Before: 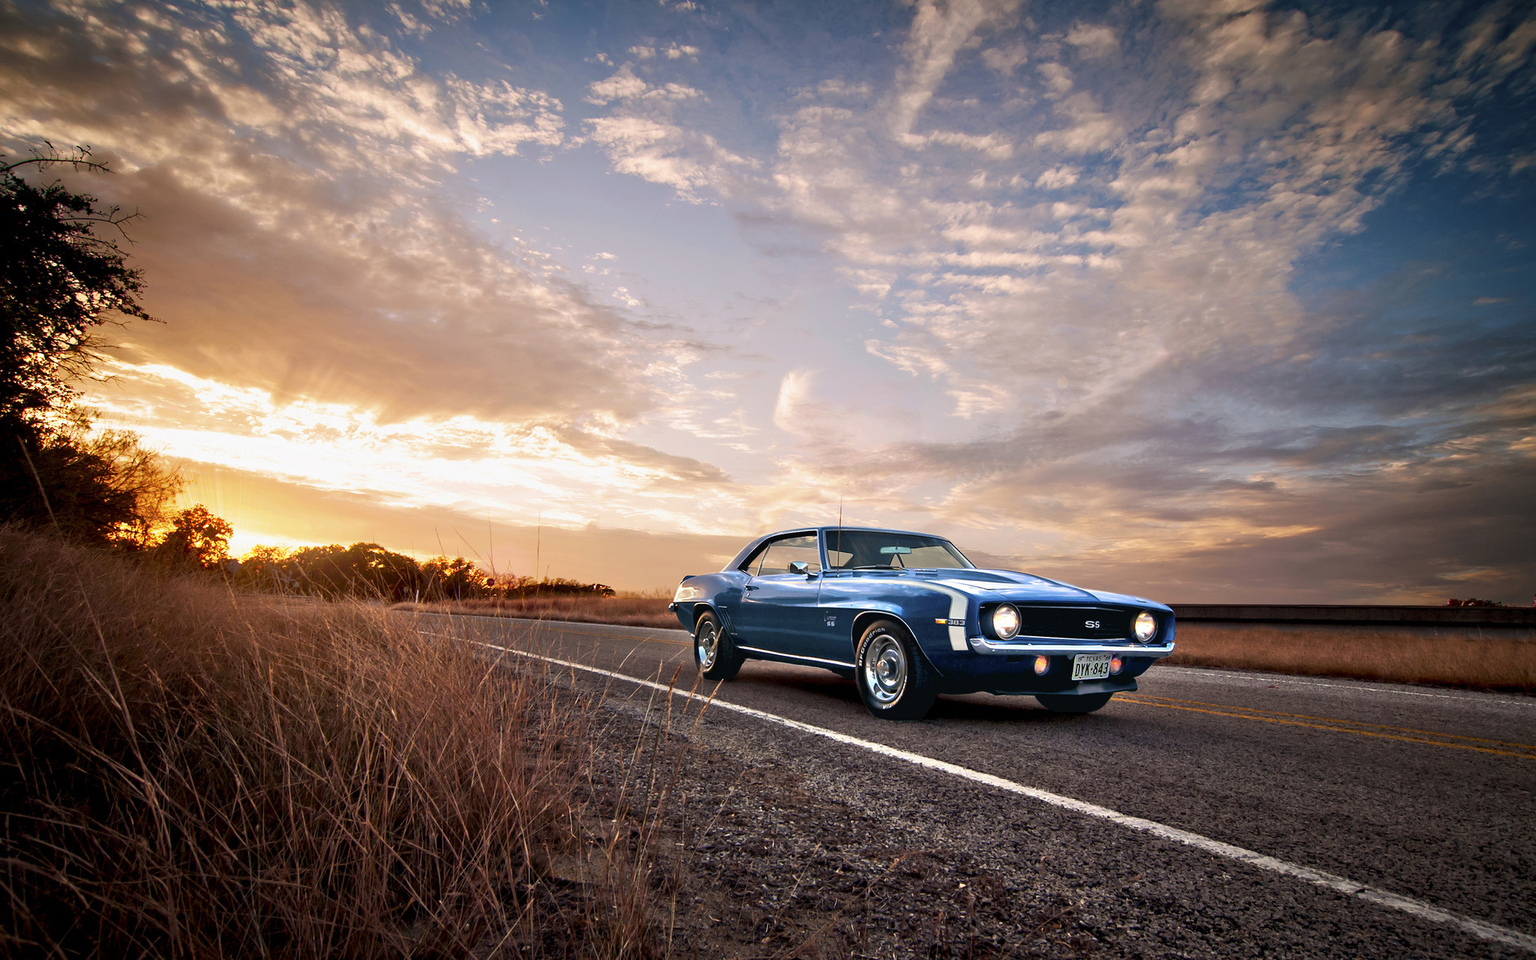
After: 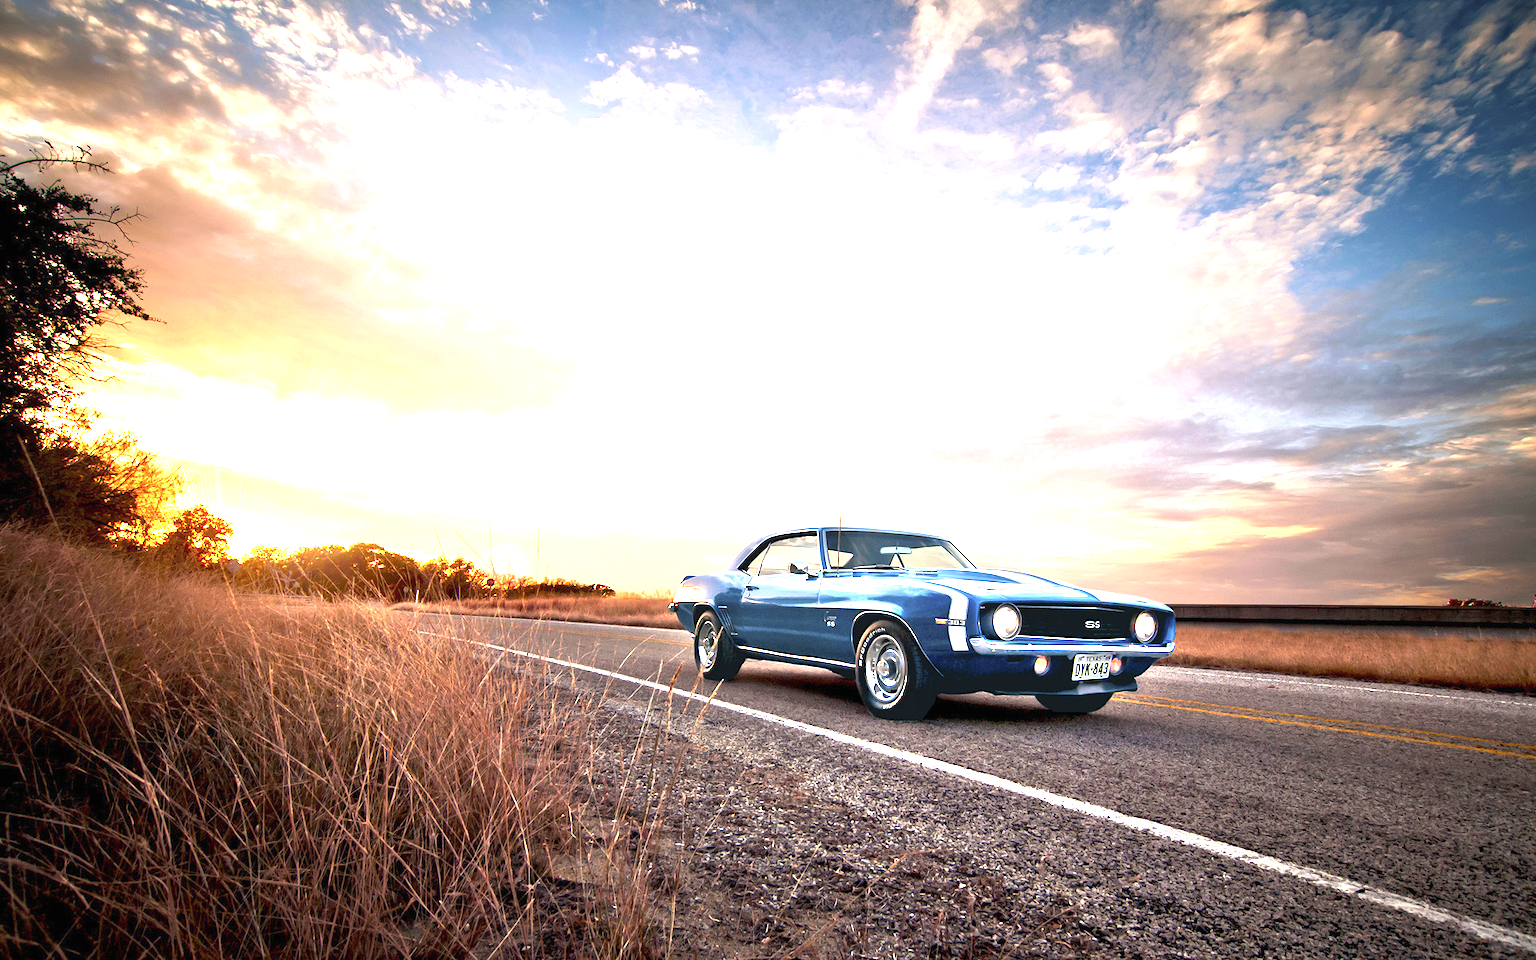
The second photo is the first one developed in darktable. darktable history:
exposure: black level correction 0, exposure 1.751 EV, compensate highlight preservation false
